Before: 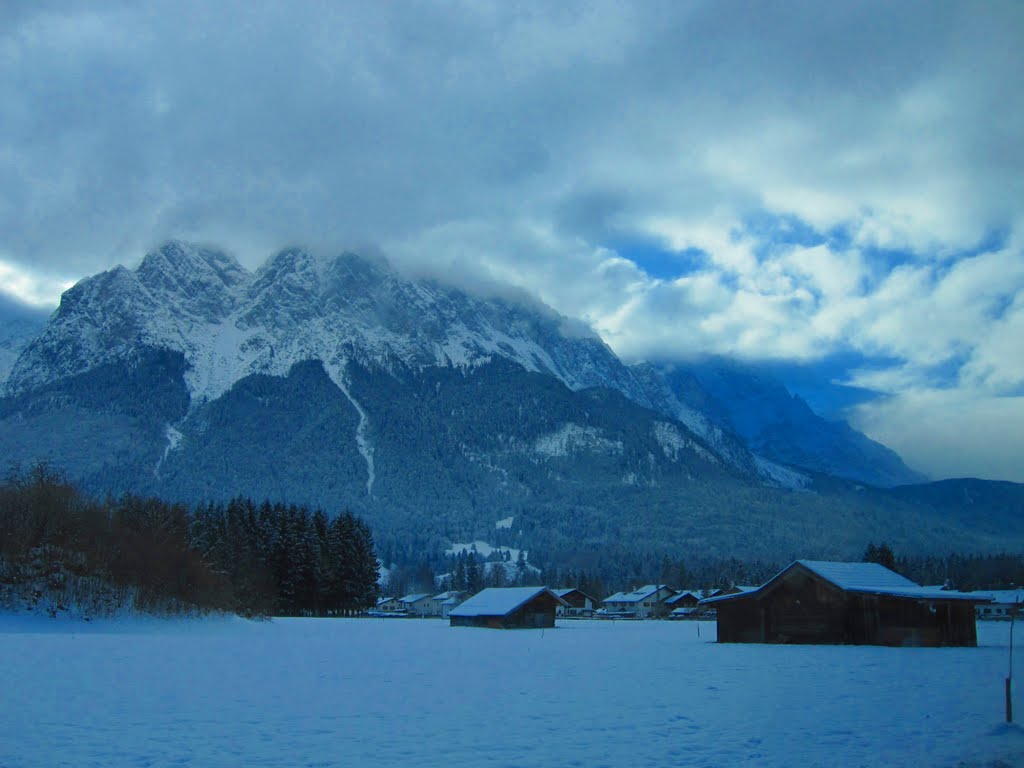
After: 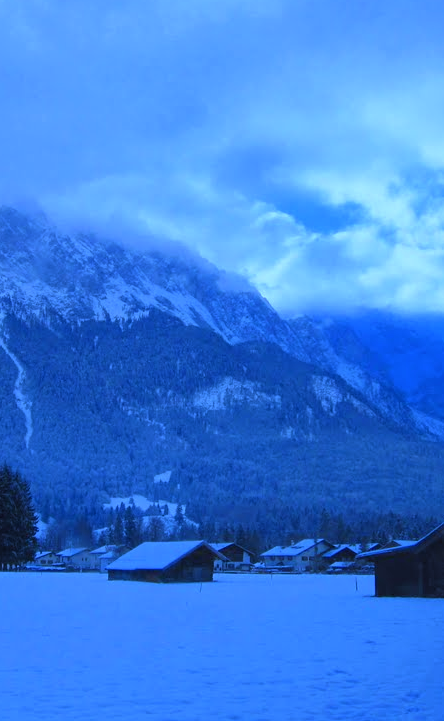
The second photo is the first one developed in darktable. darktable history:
white balance: red 0.766, blue 1.537
crop: left 33.452%, top 6.025%, right 23.155%
base curve: curves: ch0 [(0, 0) (0.283, 0.295) (1, 1)], preserve colors none
